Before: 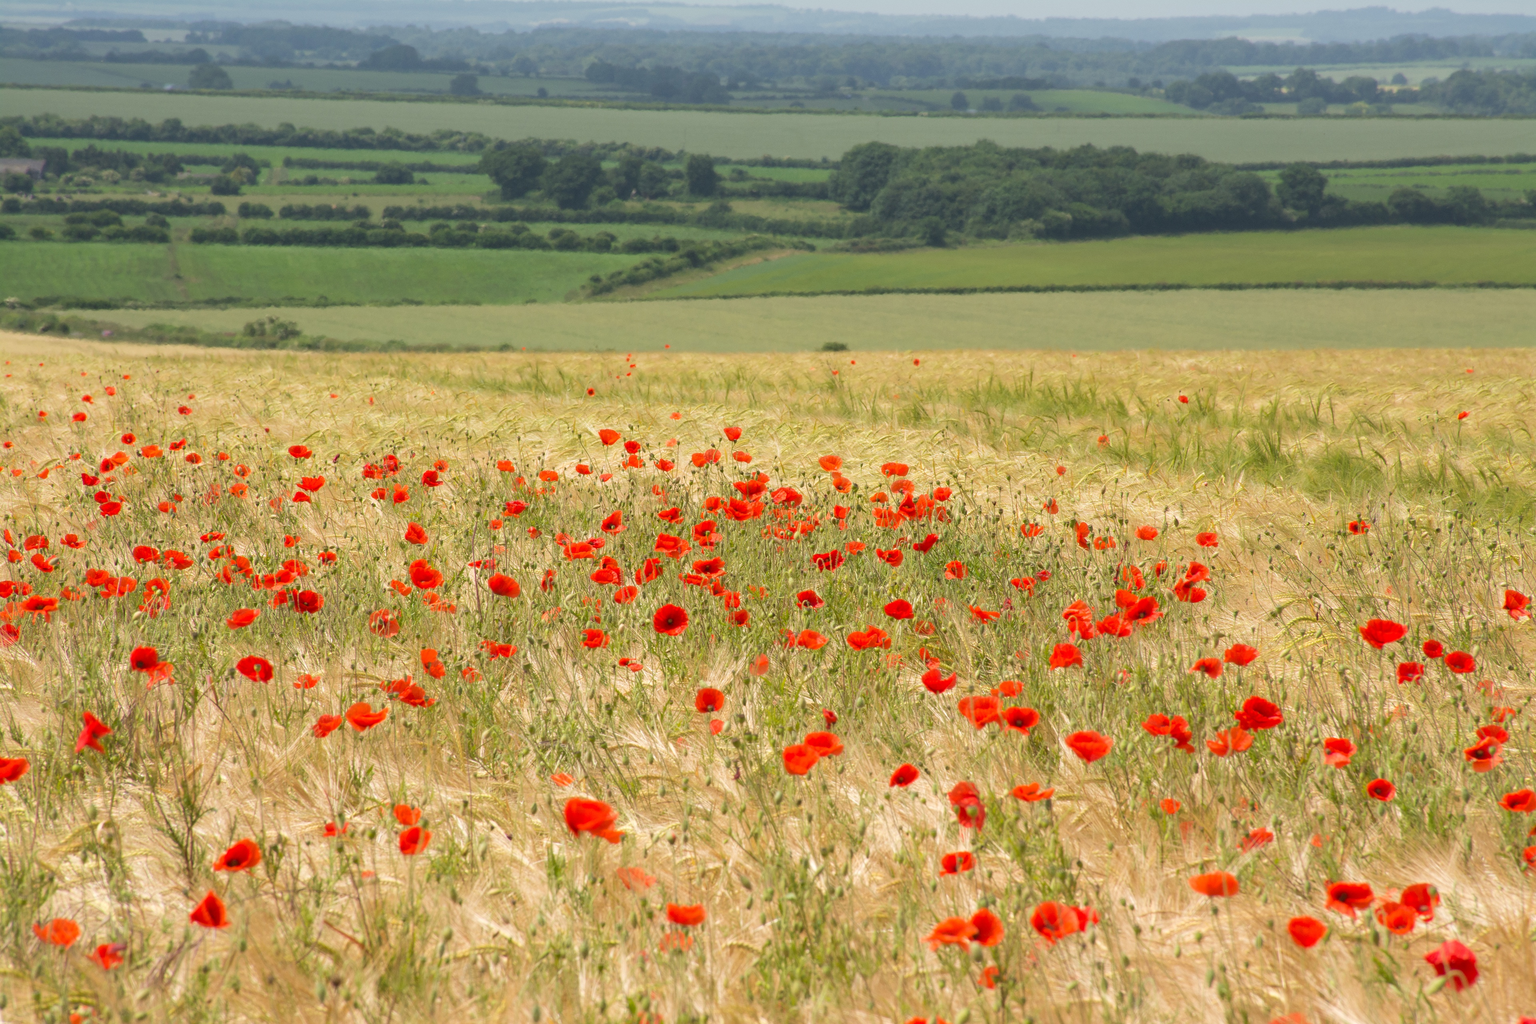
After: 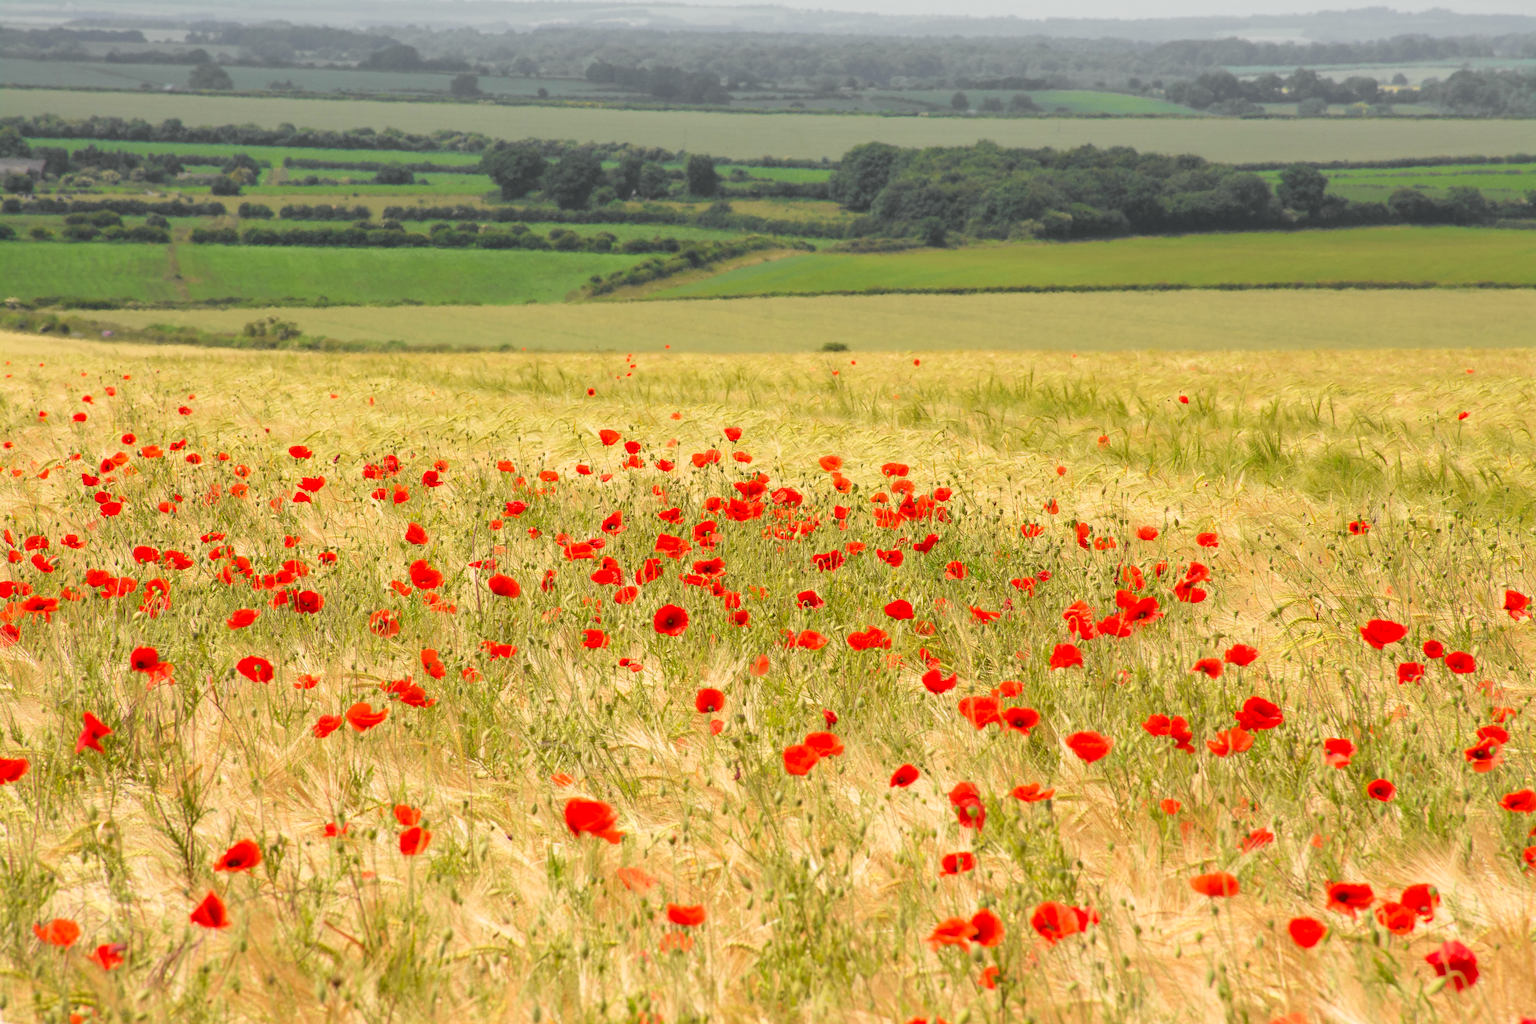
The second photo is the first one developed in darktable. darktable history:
tone curve: curves: ch0 [(0, 0.008) (0.107, 0.083) (0.283, 0.287) (0.461, 0.498) (0.64, 0.691) (0.822, 0.869) (0.998, 0.978)]; ch1 [(0, 0) (0.323, 0.339) (0.438, 0.422) (0.473, 0.487) (0.502, 0.502) (0.527, 0.53) (0.561, 0.583) (0.608, 0.629) (0.669, 0.704) (0.859, 0.899) (1, 1)]; ch2 [(0, 0) (0.33, 0.347) (0.421, 0.456) (0.473, 0.498) (0.502, 0.504) (0.522, 0.524) (0.549, 0.567) (0.585, 0.627) (0.676, 0.724) (1, 1)], color space Lab, independent channels, preserve colors none
